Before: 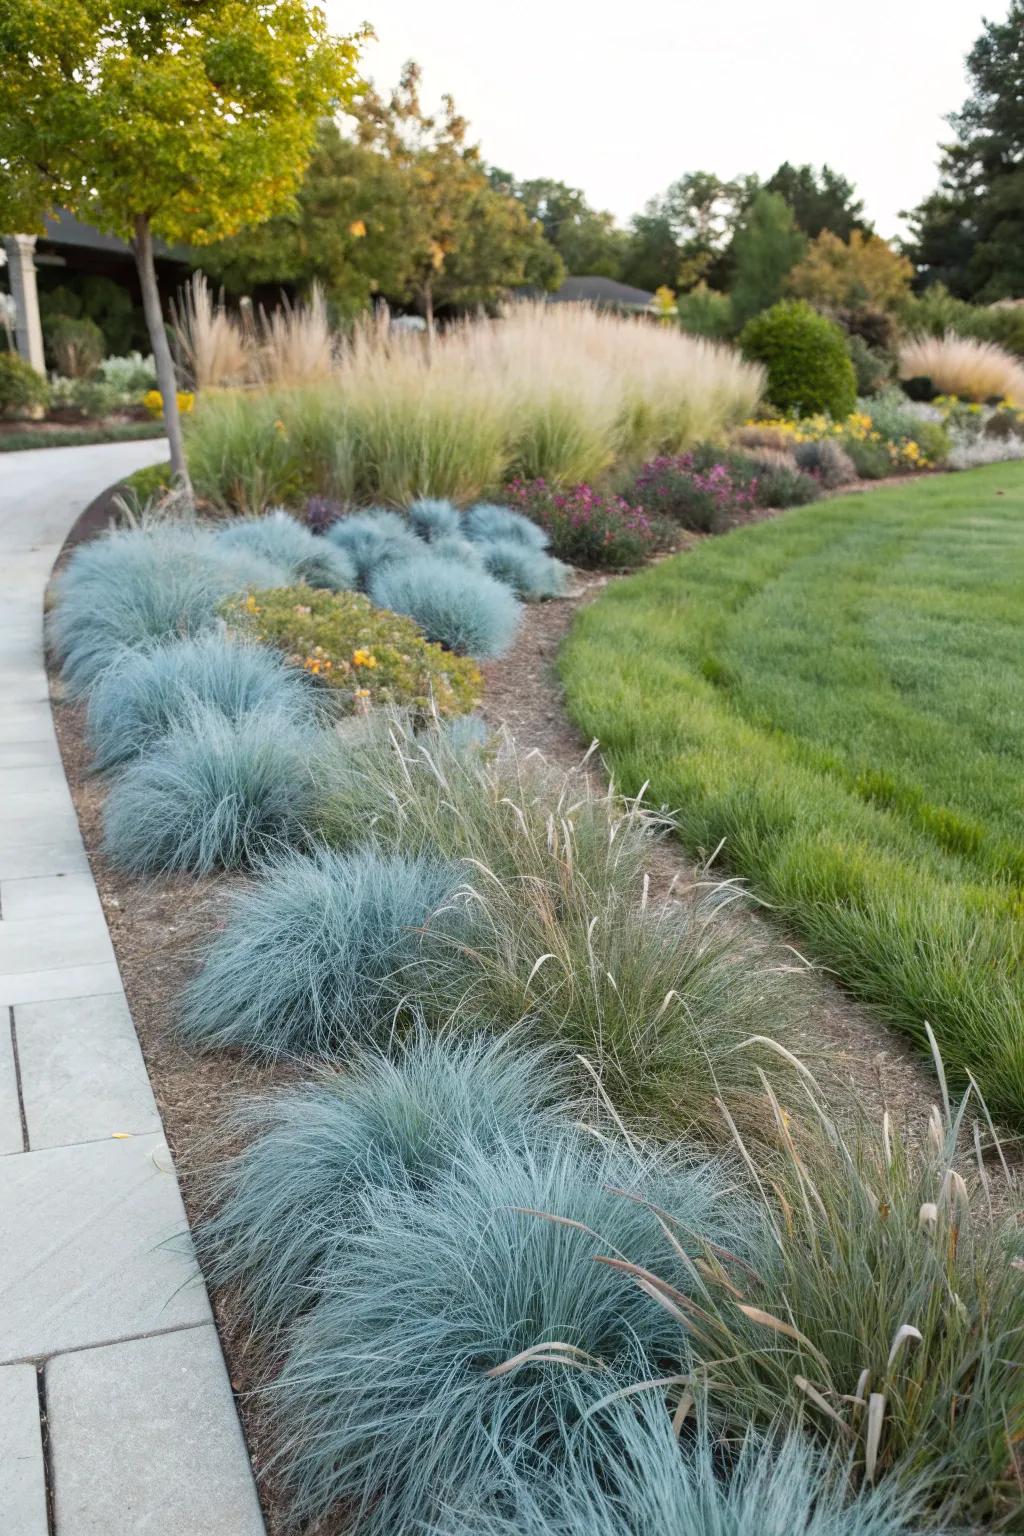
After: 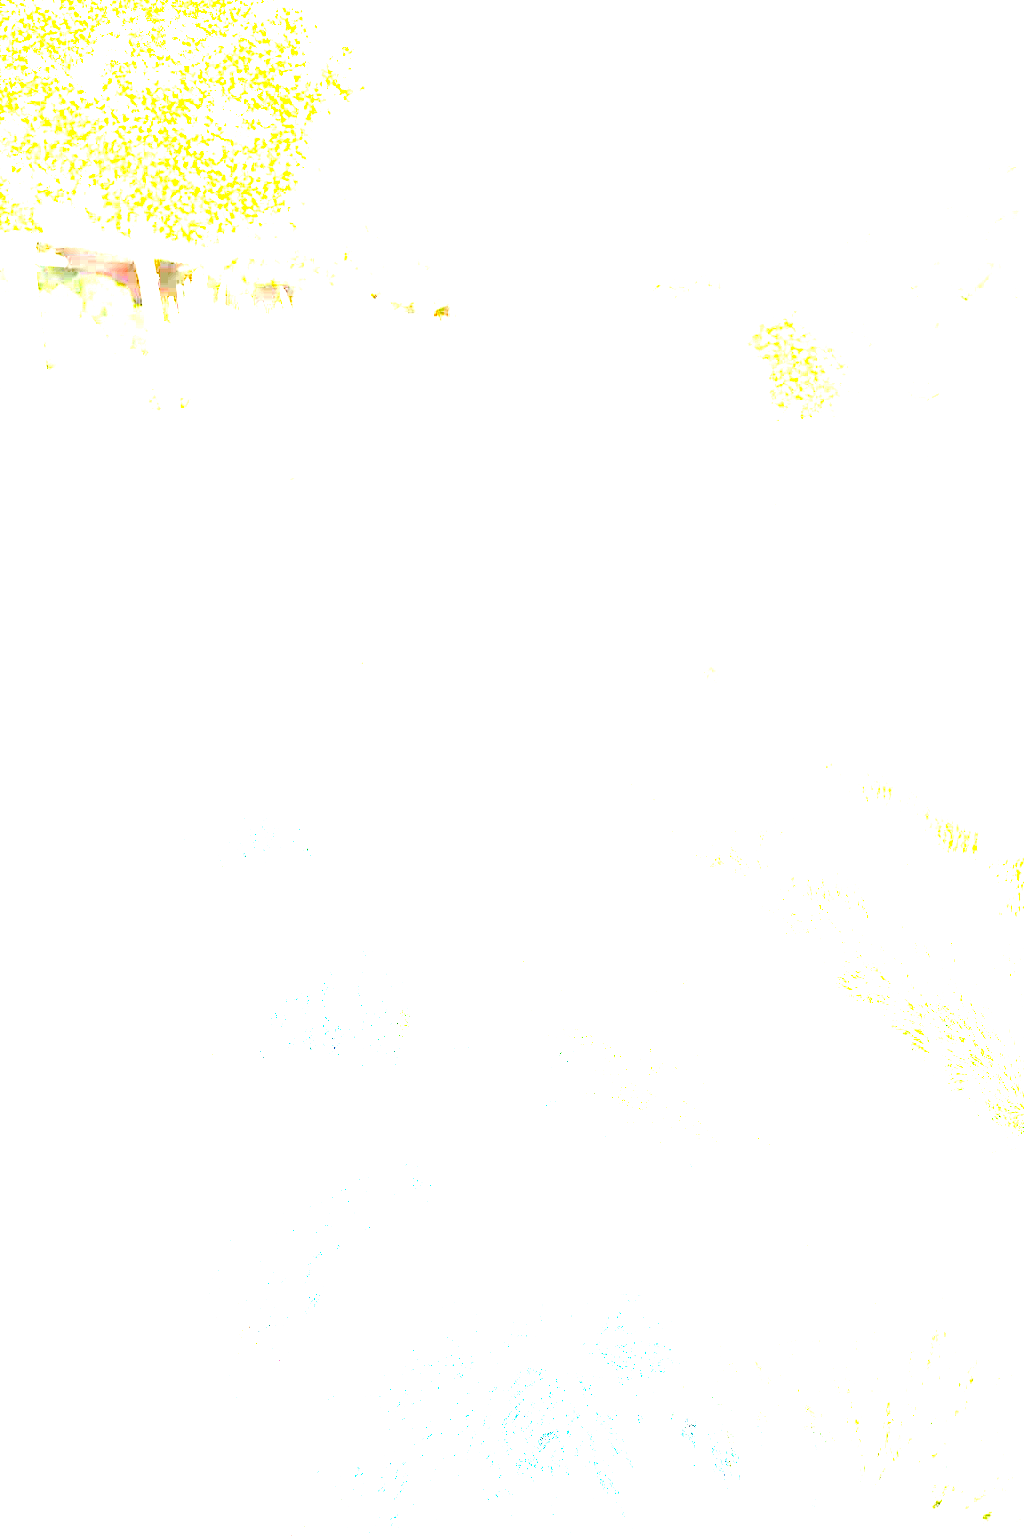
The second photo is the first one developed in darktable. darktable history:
exposure: exposure 7.91 EV, compensate exposure bias true, compensate highlight preservation false
